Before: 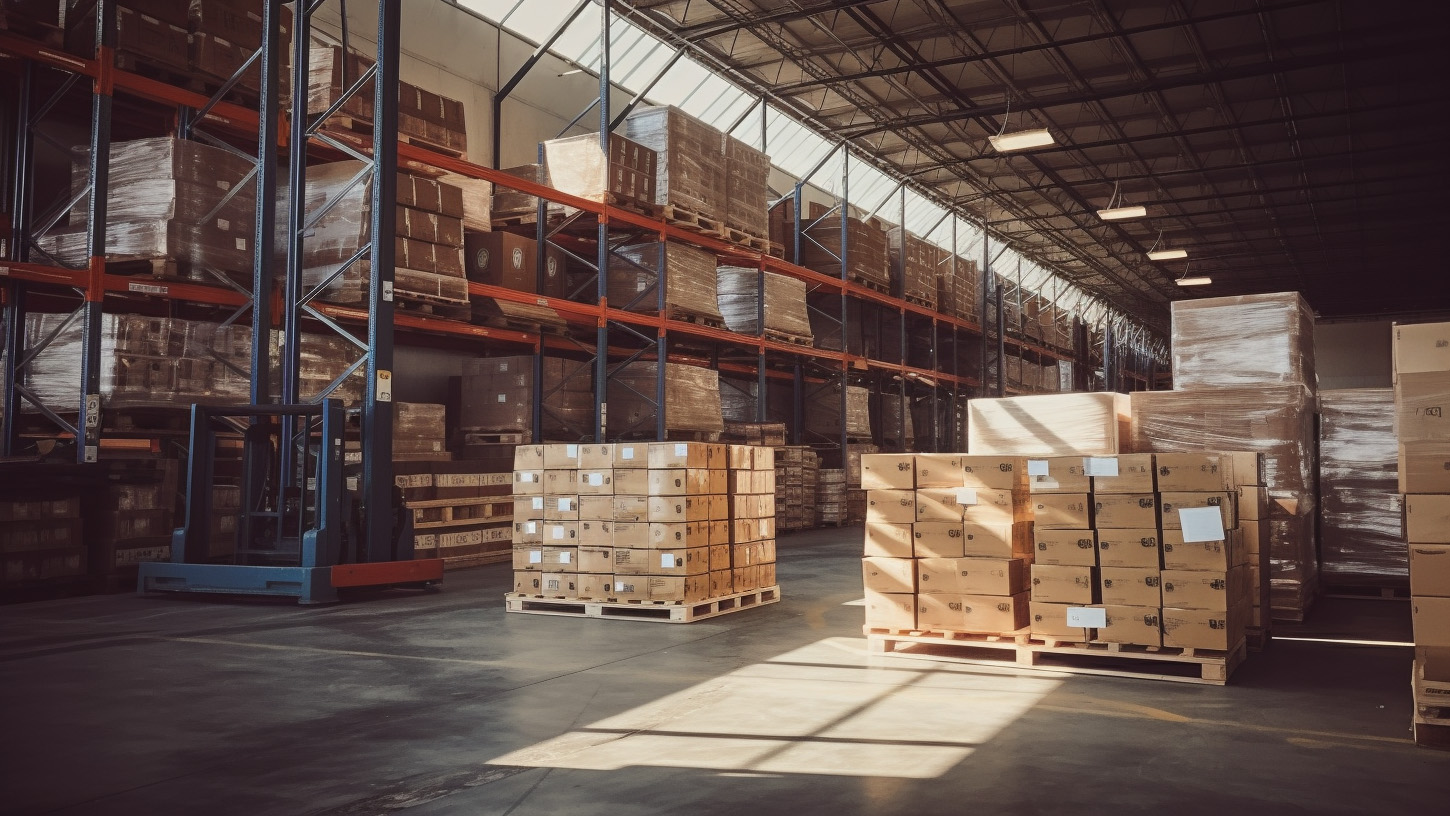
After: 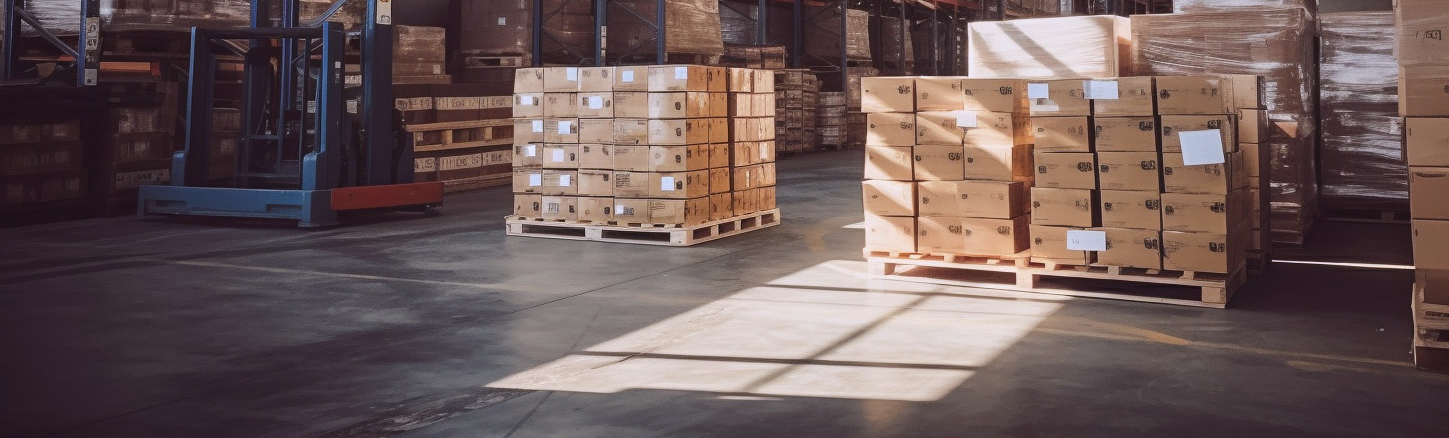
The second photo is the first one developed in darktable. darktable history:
white balance: red 1.004, blue 1.096
crop and rotate: top 46.237%
